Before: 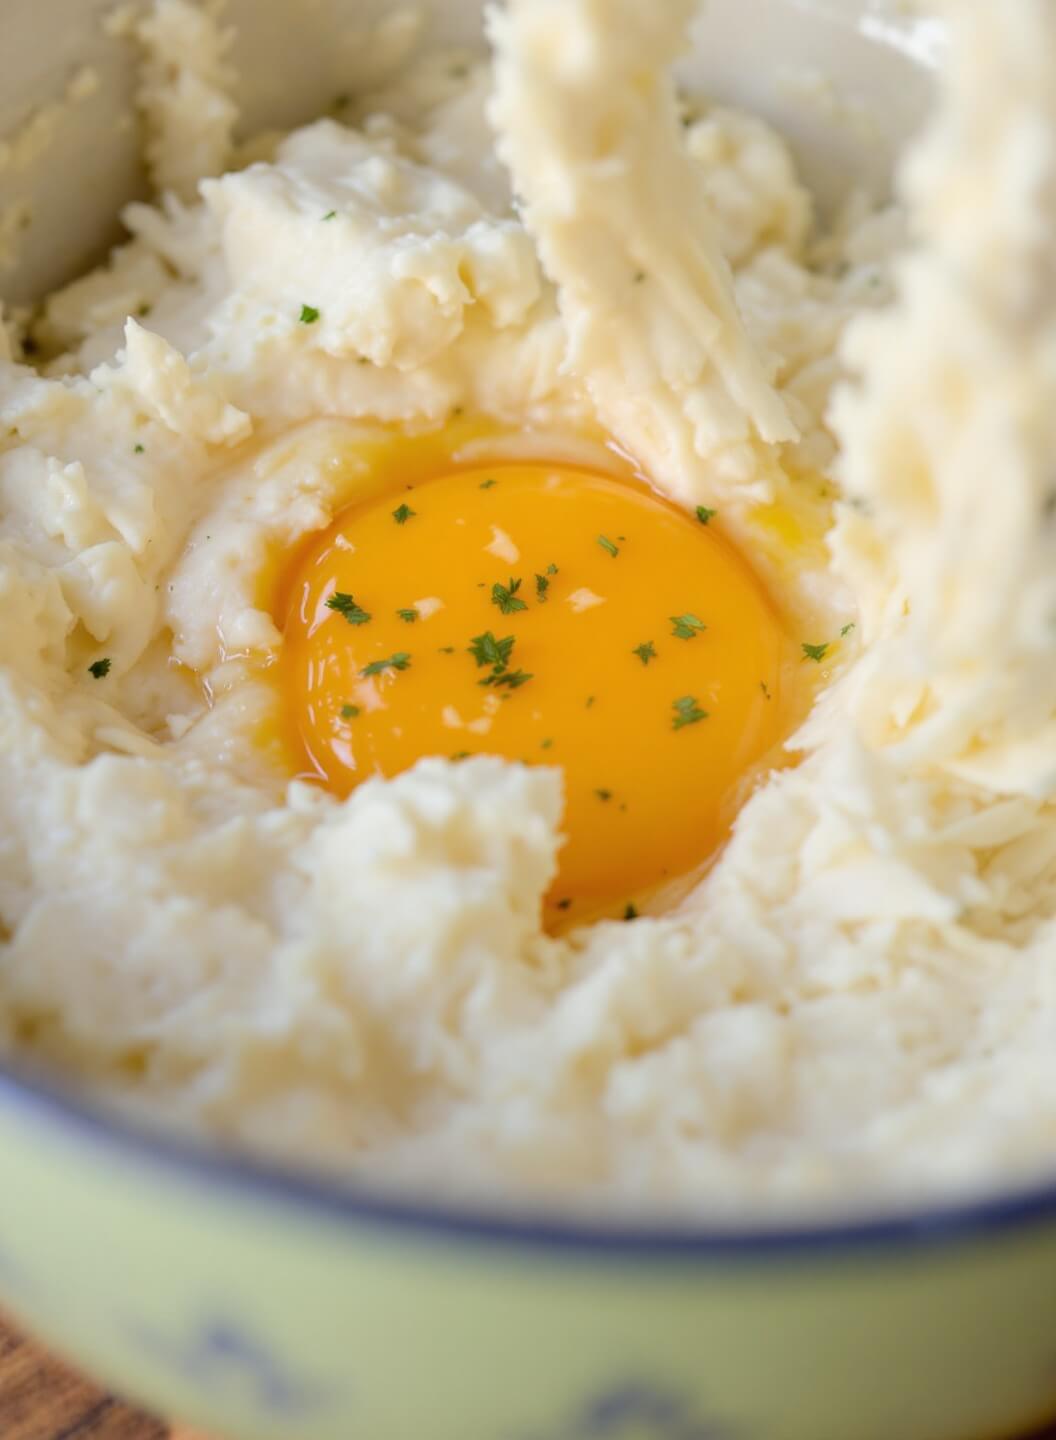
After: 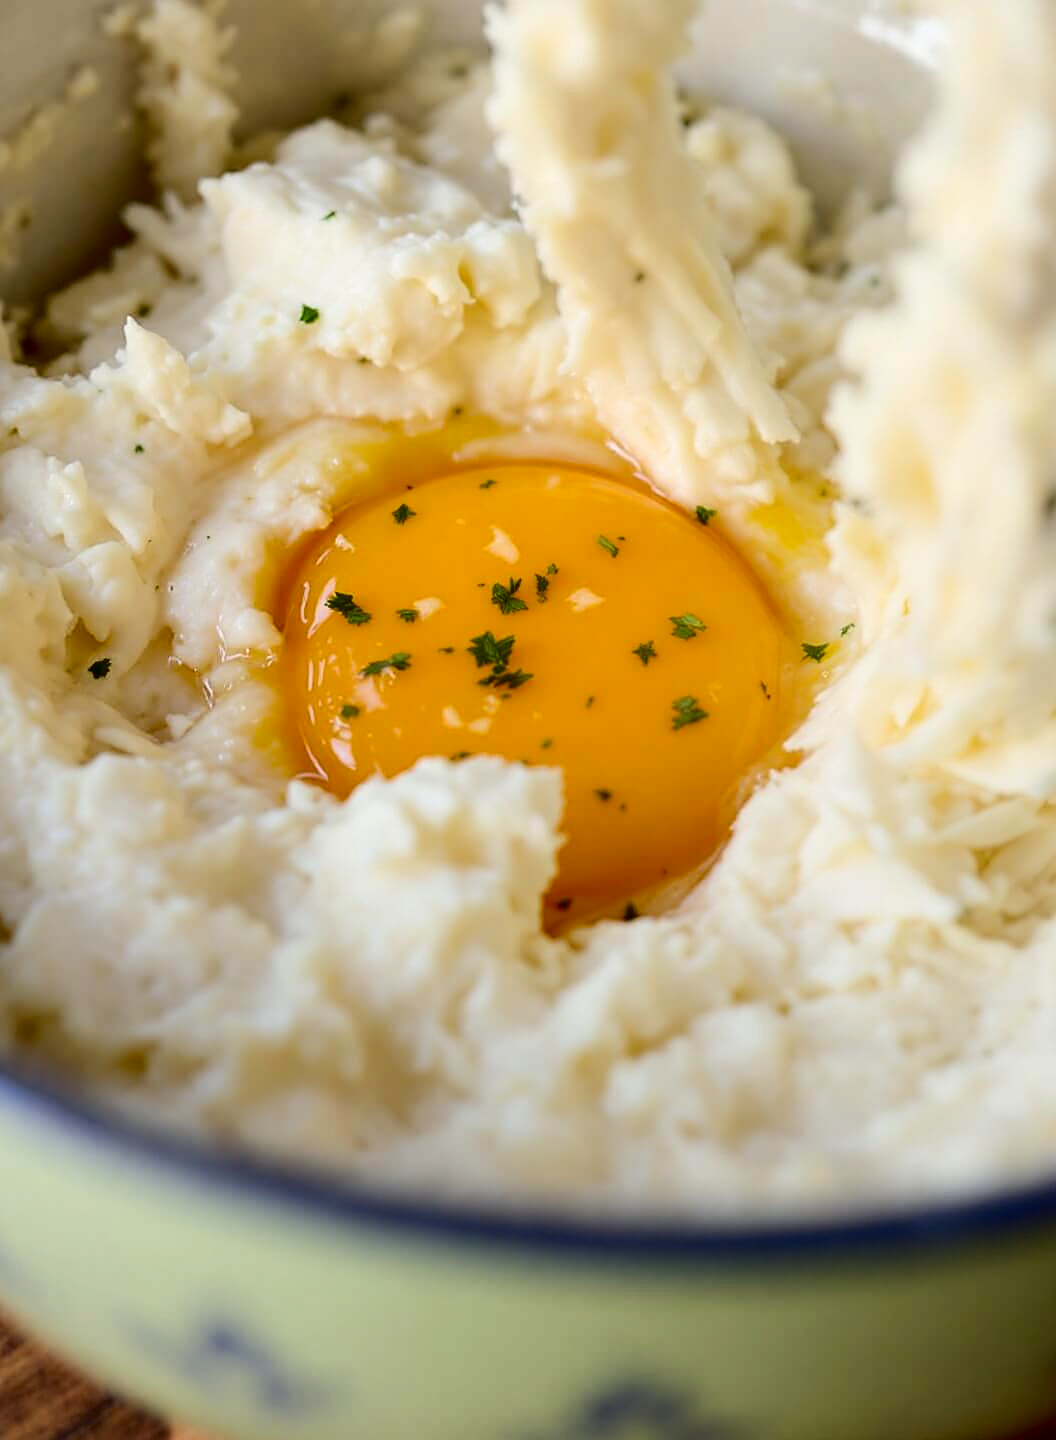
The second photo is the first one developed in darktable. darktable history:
sharpen: on, module defaults
contrast brightness saturation: contrast 0.24, brightness -0.24, saturation 0.14
